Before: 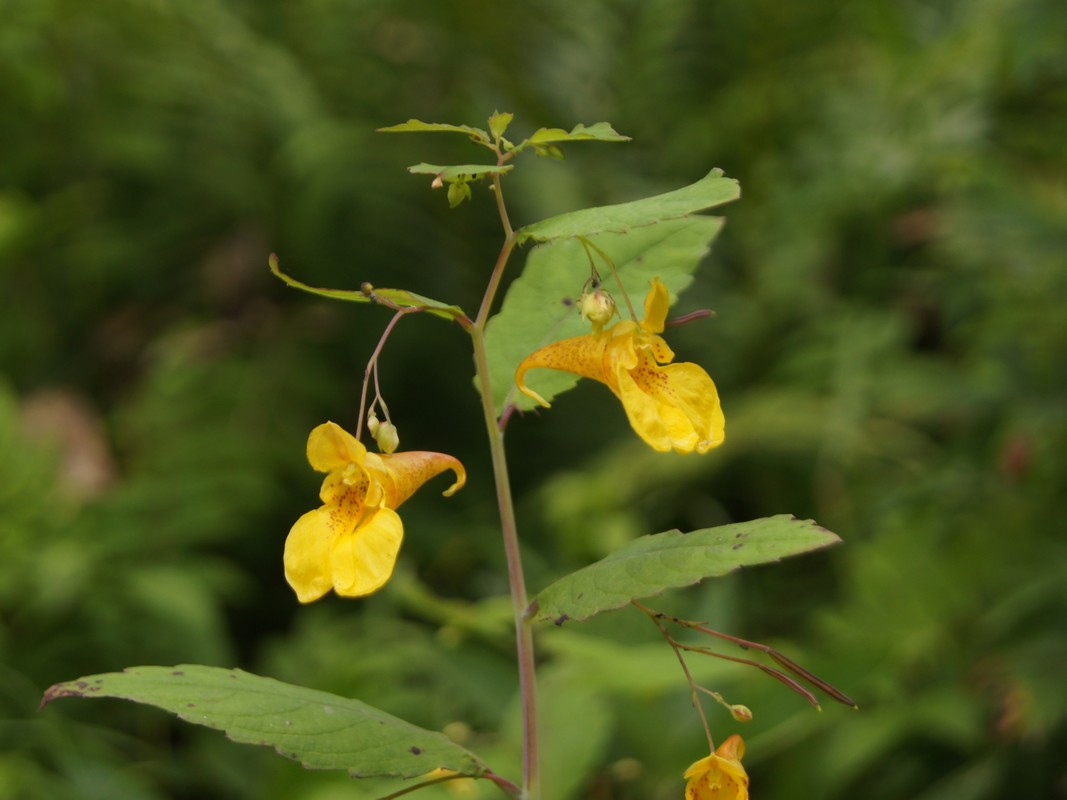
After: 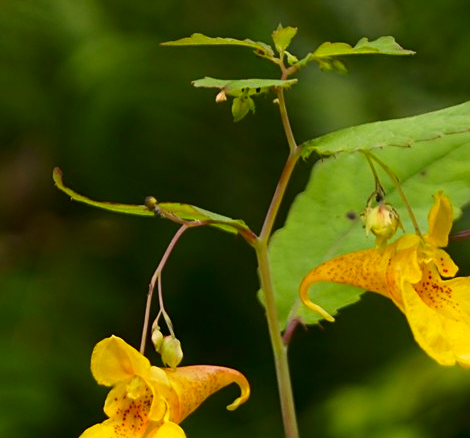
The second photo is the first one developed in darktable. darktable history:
crop: left 20.248%, top 10.86%, right 35.675%, bottom 34.321%
sharpen: on, module defaults
exposure: black level correction 0.001, compensate highlight preservation false
contrast brightness saturation: contrast 0.16, saturation 0.32
